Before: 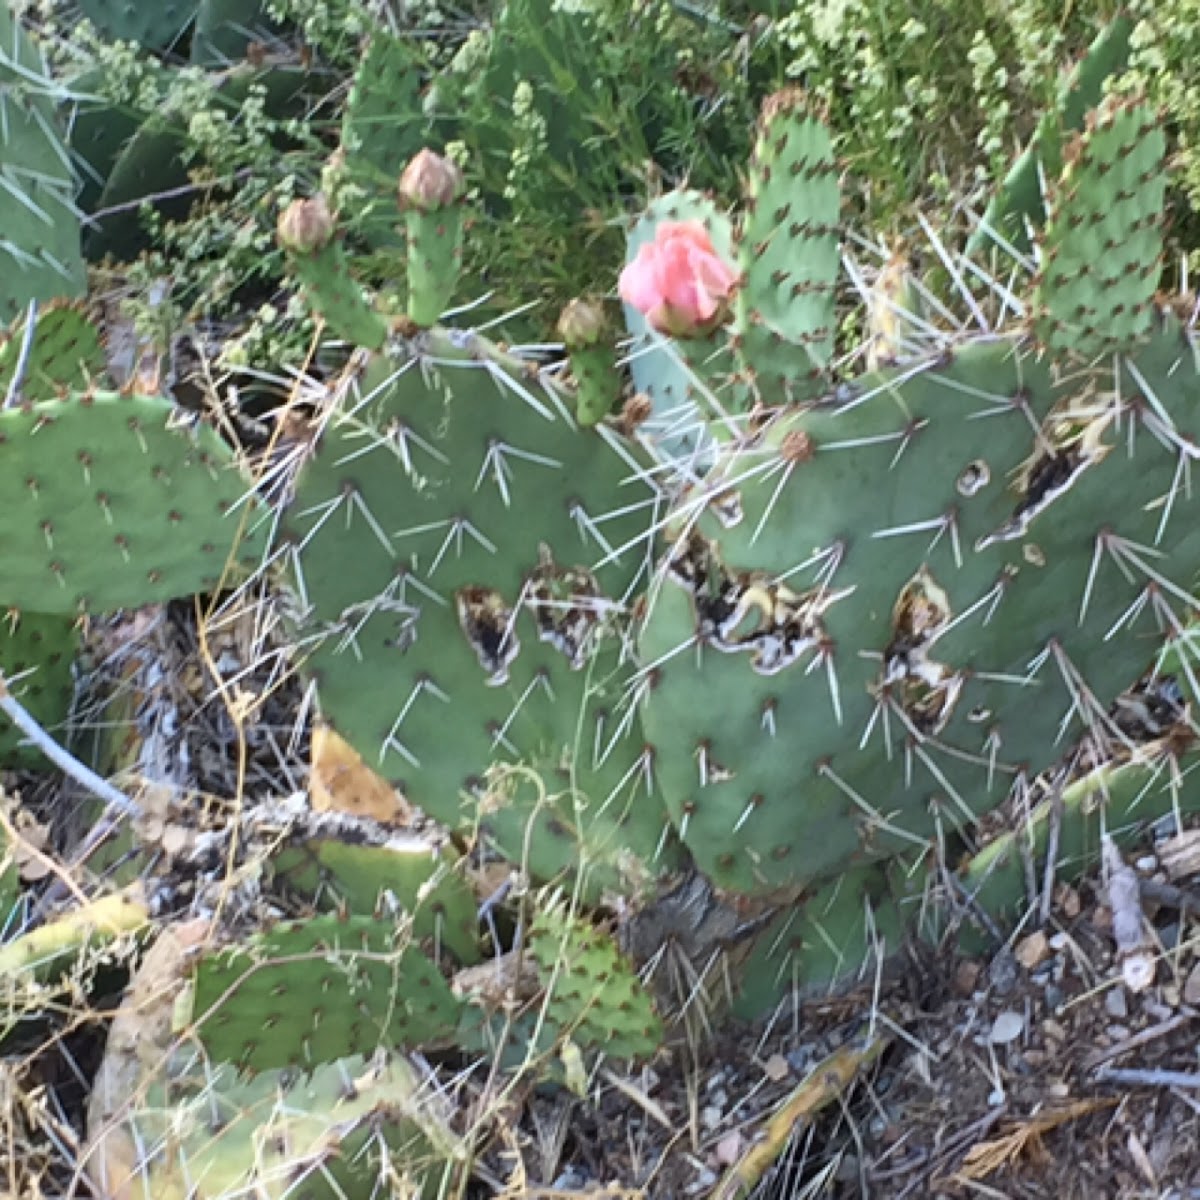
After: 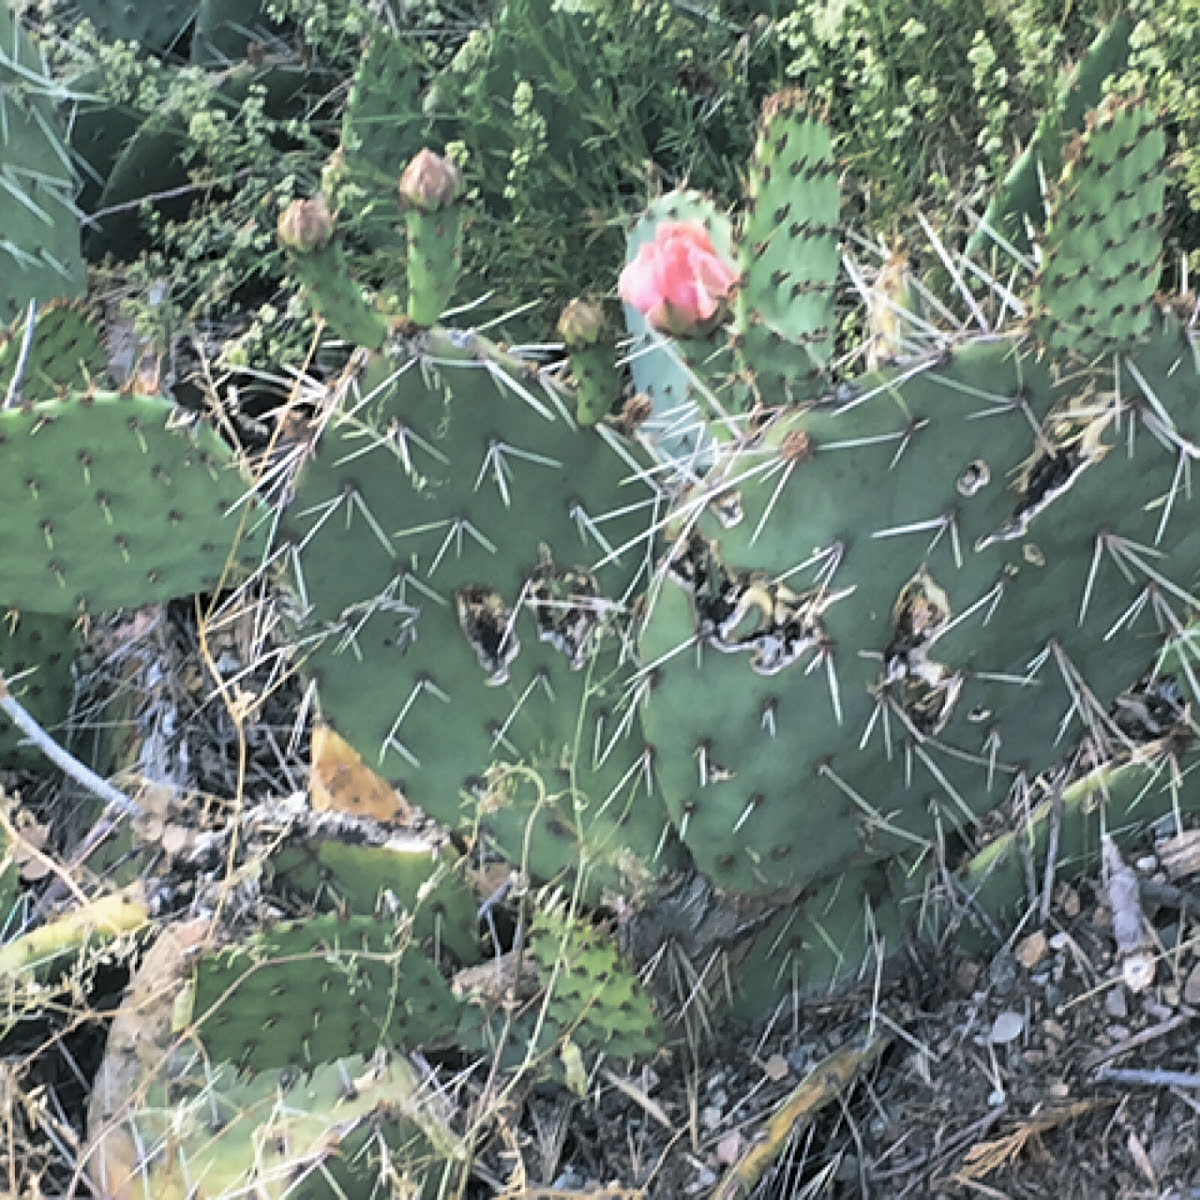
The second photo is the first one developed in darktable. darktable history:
split-toning: shadows › hue 201.6°, shadows › saturation 0.16, highlights › hue 50.4°, highlights › saturation 0.2, balance -49.9
sharpen: on, module defaults
